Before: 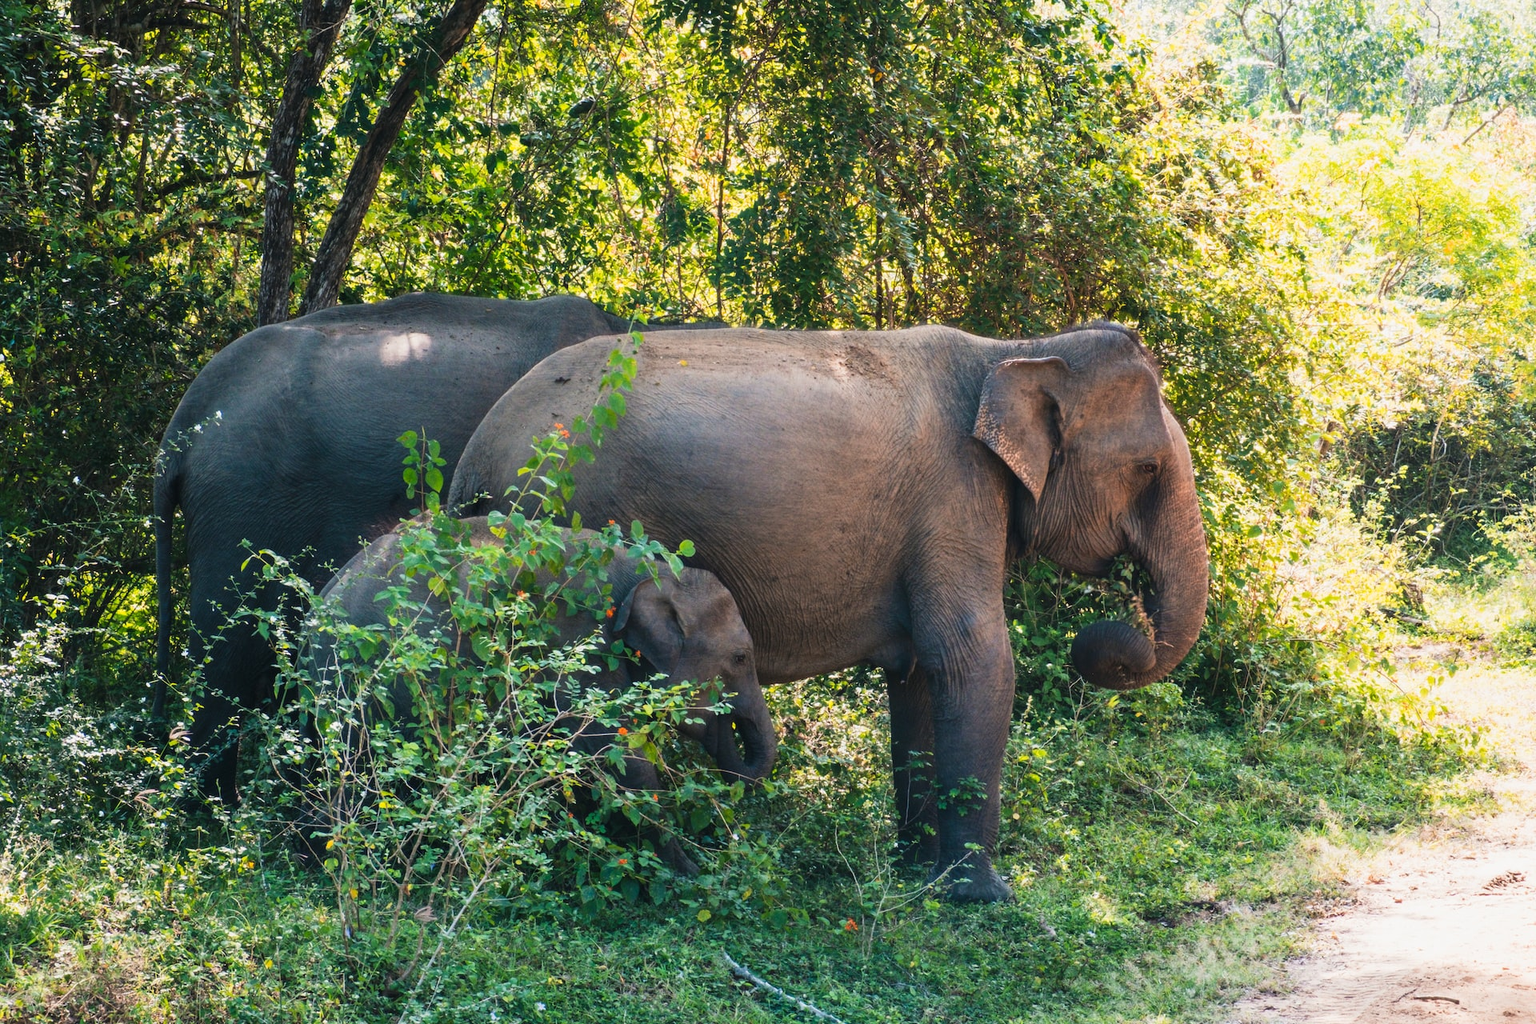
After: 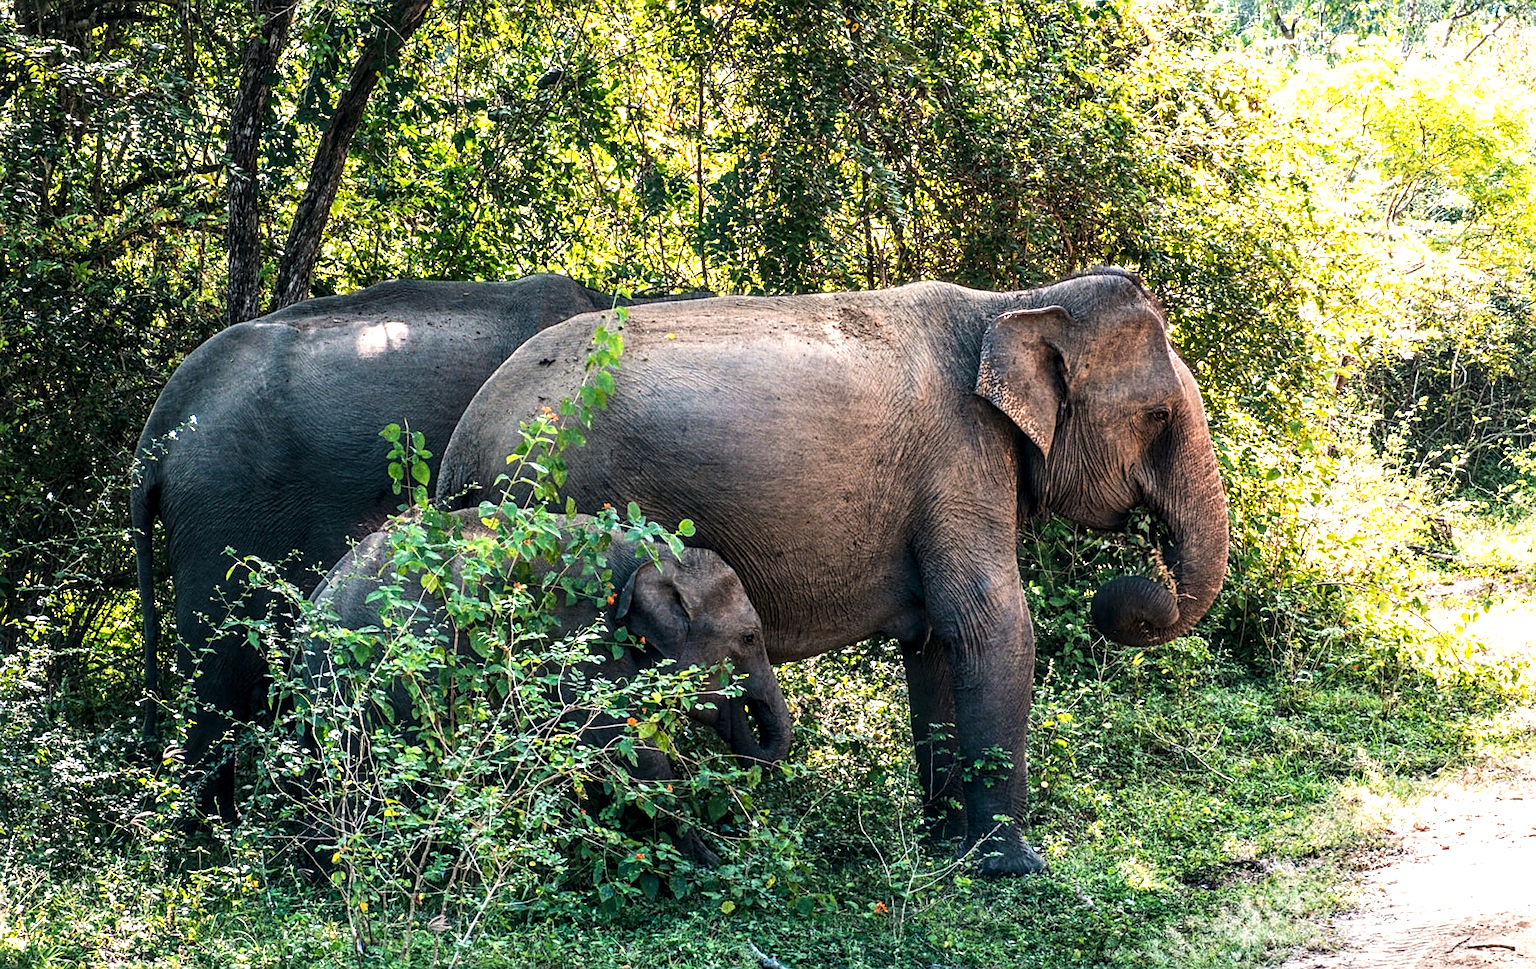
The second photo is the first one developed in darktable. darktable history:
tone equalizer: -8 EV -0.417 EV, -7 EV -0.389 EV, -6 EV -0.333 EV, -5 EV -0.222 EV, -3 EV 0.222 EV, -2 EV 0.333 EV, -1 EV 0.389 EV, +0 EV 0.417 EV, edges refinement/feathering 500, mask exposure compensation -1.57 EV, preserve details no
local contrast: detail 150%
rotate and perspective: rotation -3.52°, crop left 0.036, crop right 0.964, crop top 0.081, crop bottom 0.919
sharpen: amount 0.575
